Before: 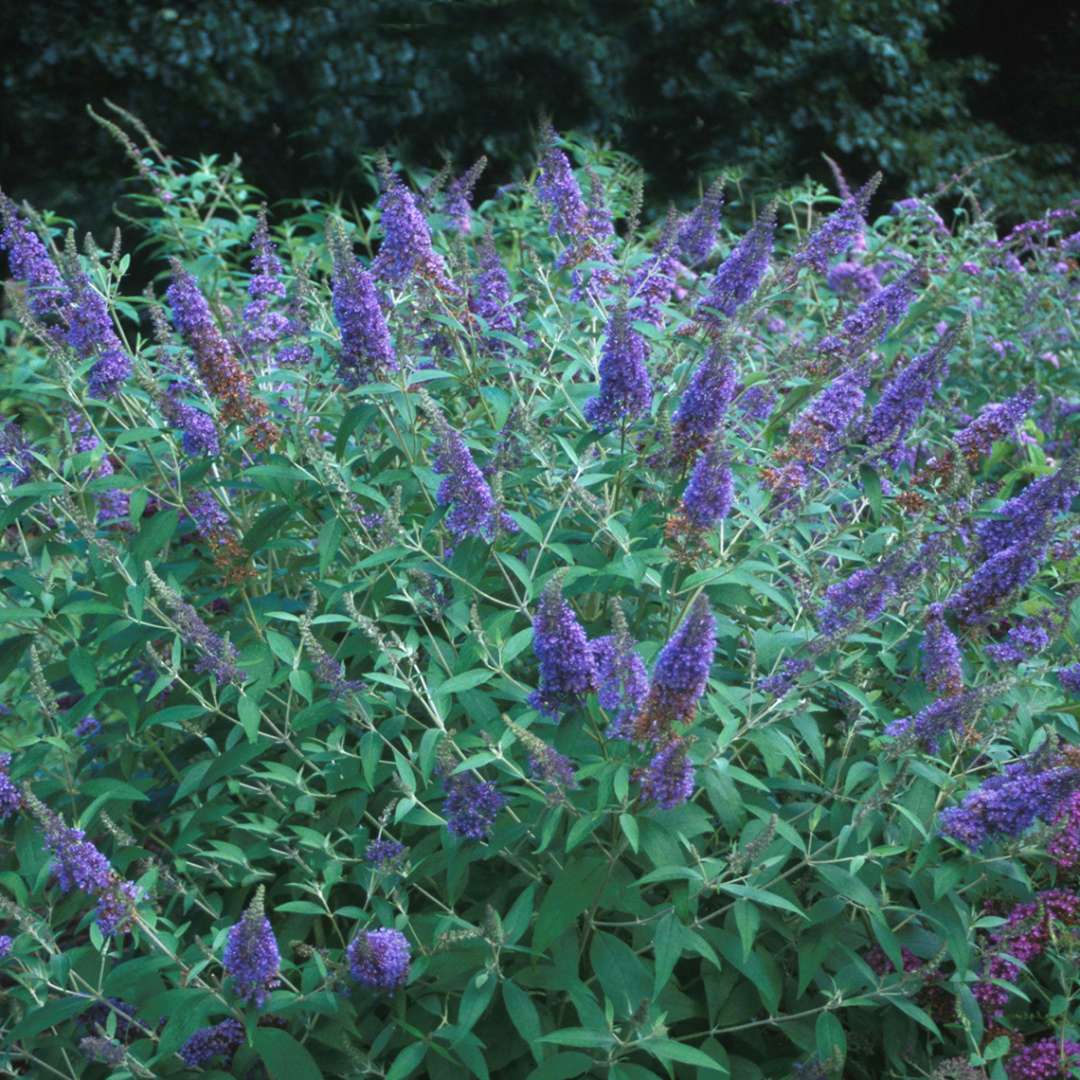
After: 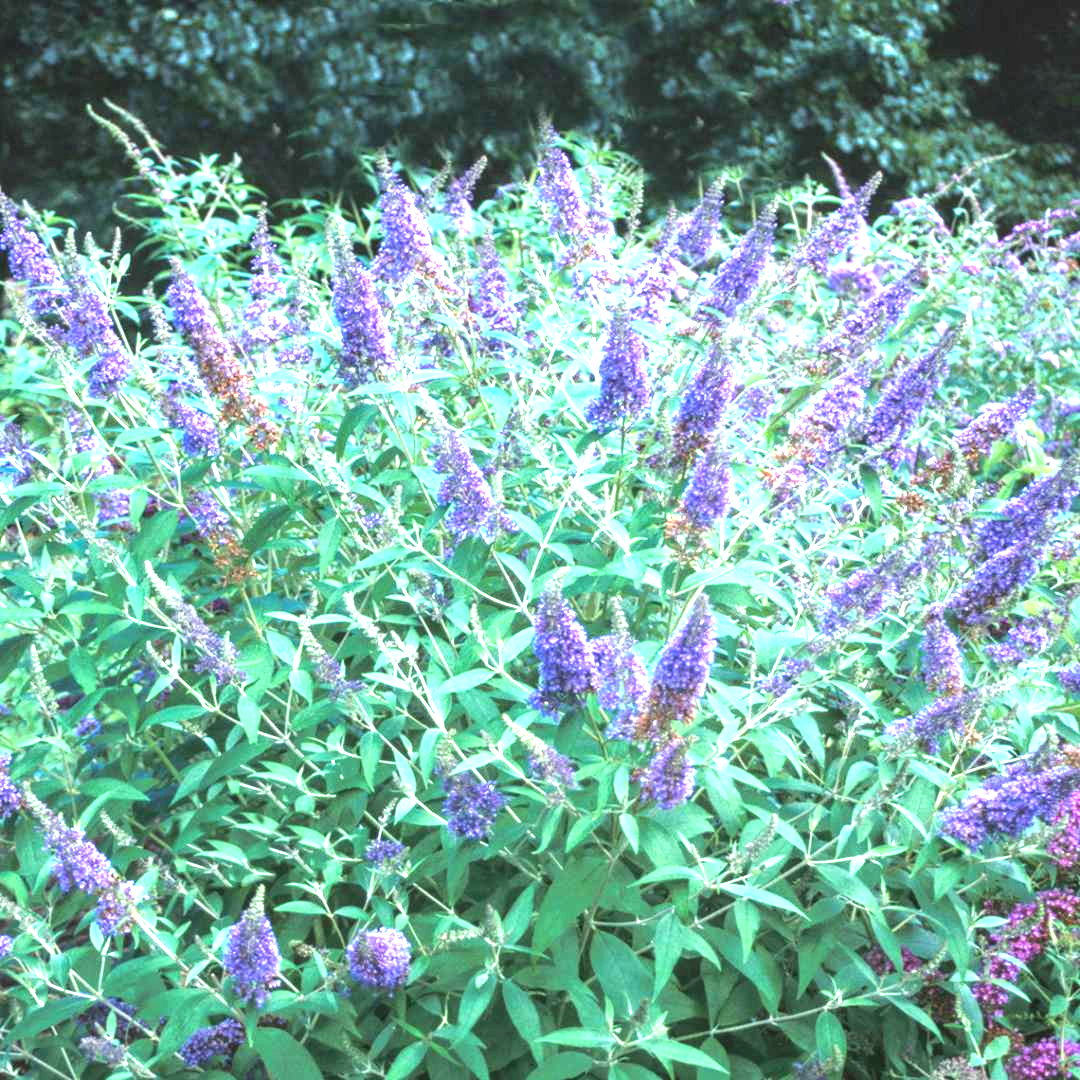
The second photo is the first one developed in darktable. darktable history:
exposure: black level correction 0, exposure 1.907 EV, compensate highlight preservation false
local contrast: on, module defaults
